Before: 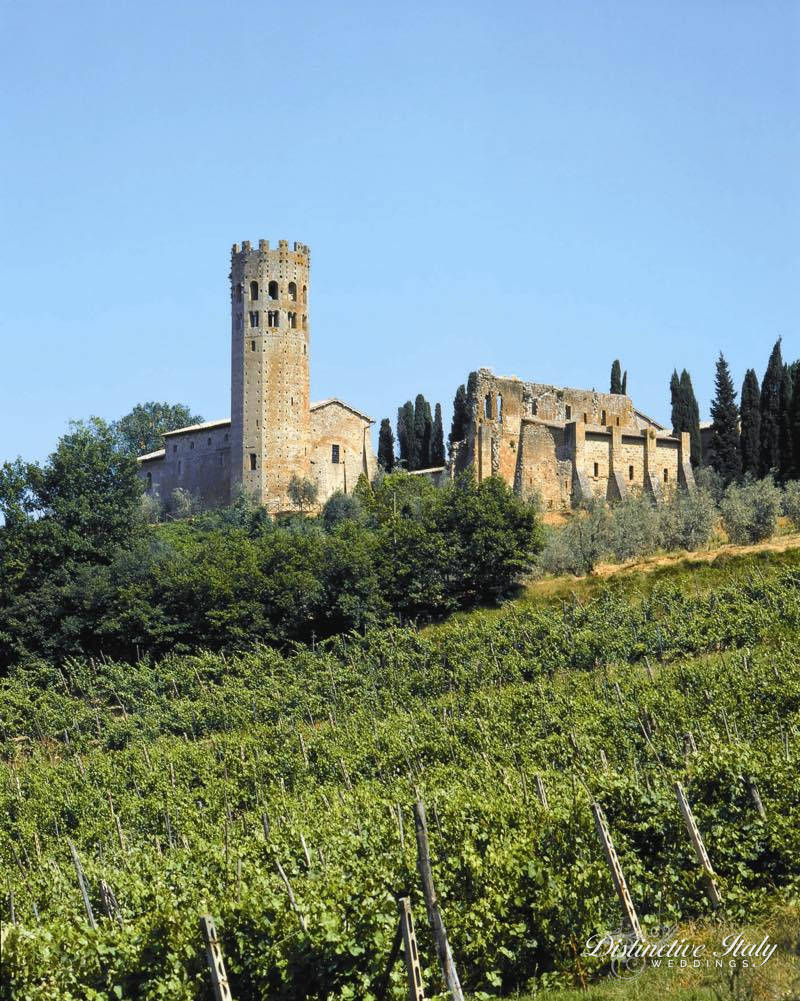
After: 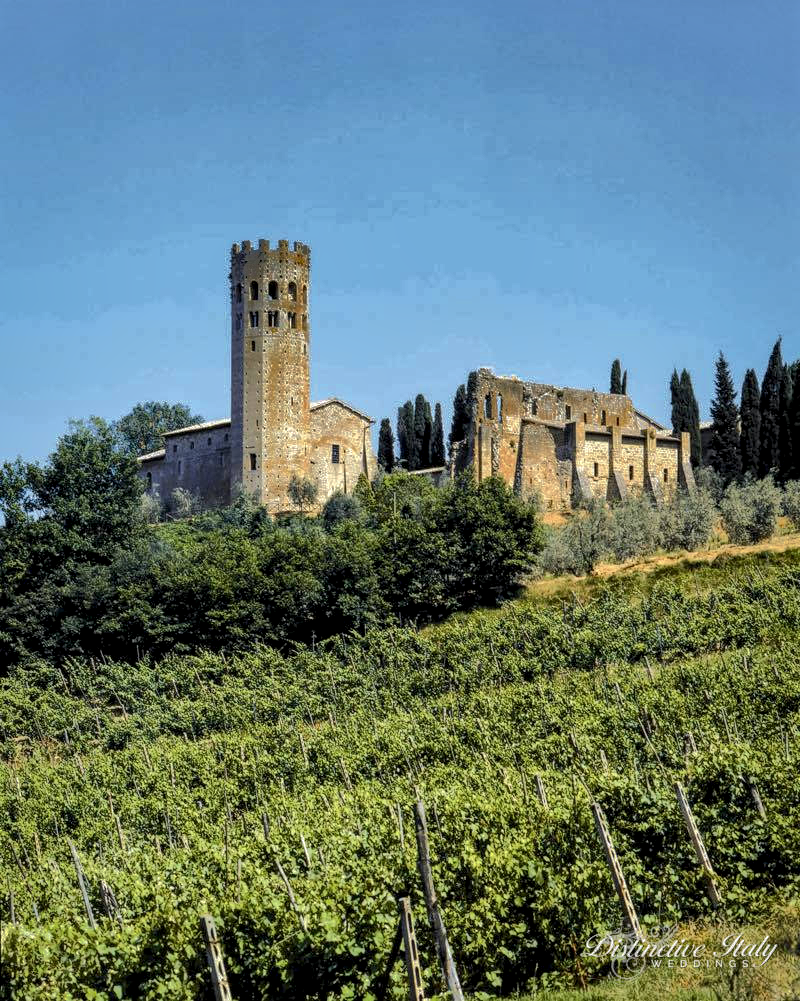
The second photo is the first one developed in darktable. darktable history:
local contrast: highlights 60%, shadows 62%, detail 160%
shadows and highlights: shadows -19.52, highlights -73.07
